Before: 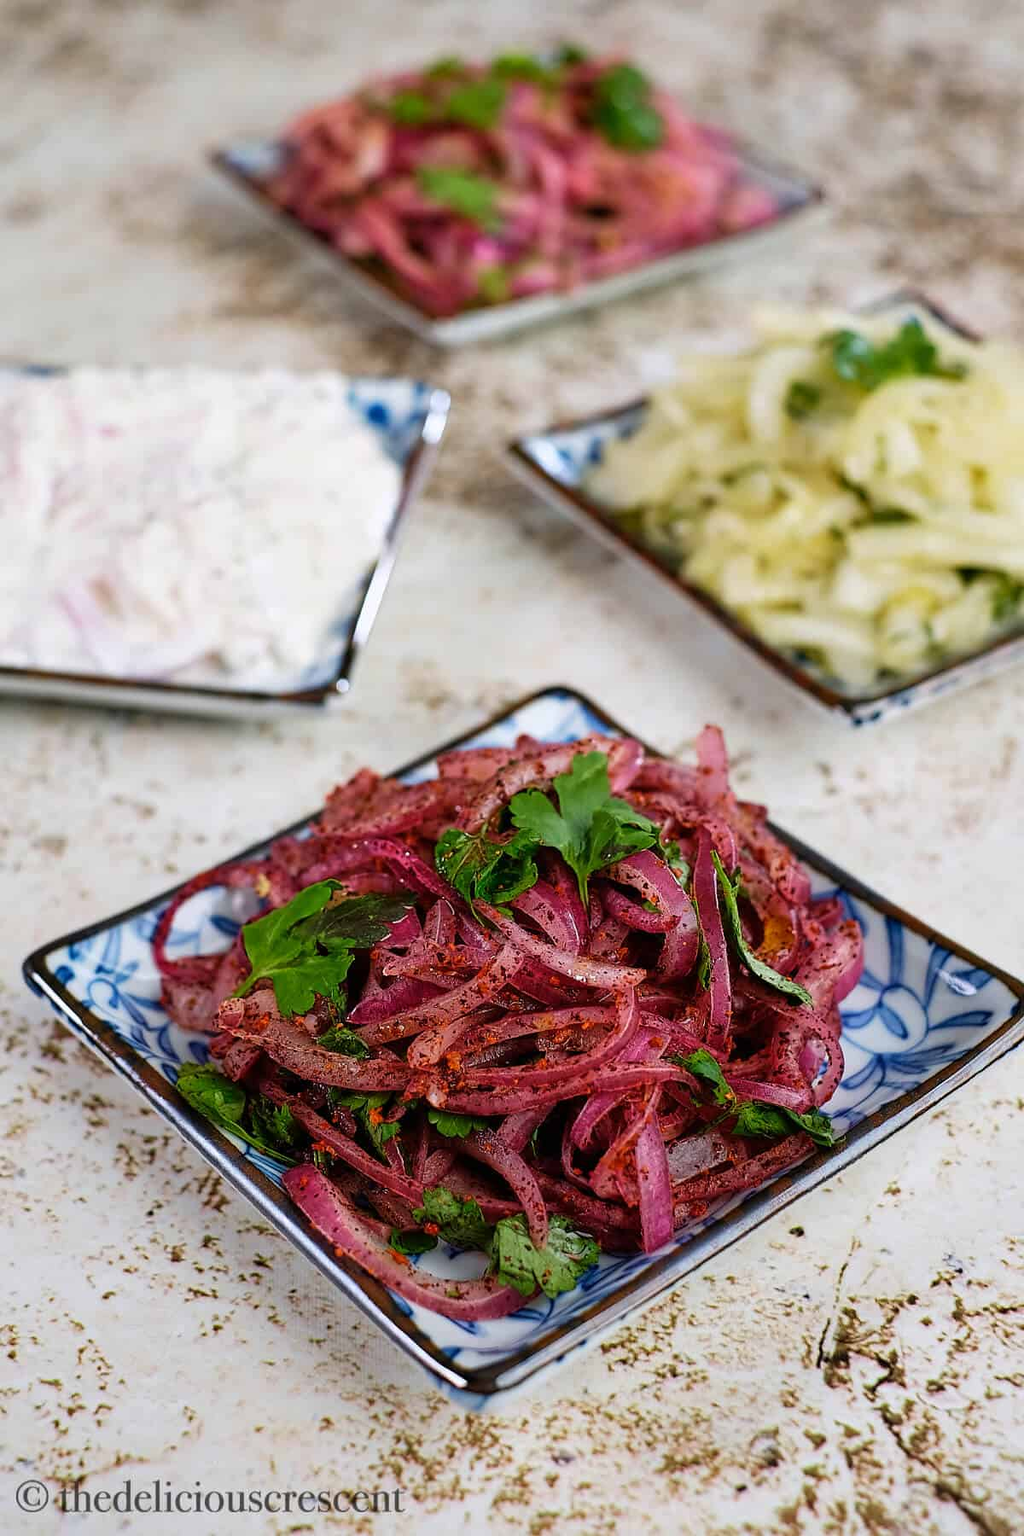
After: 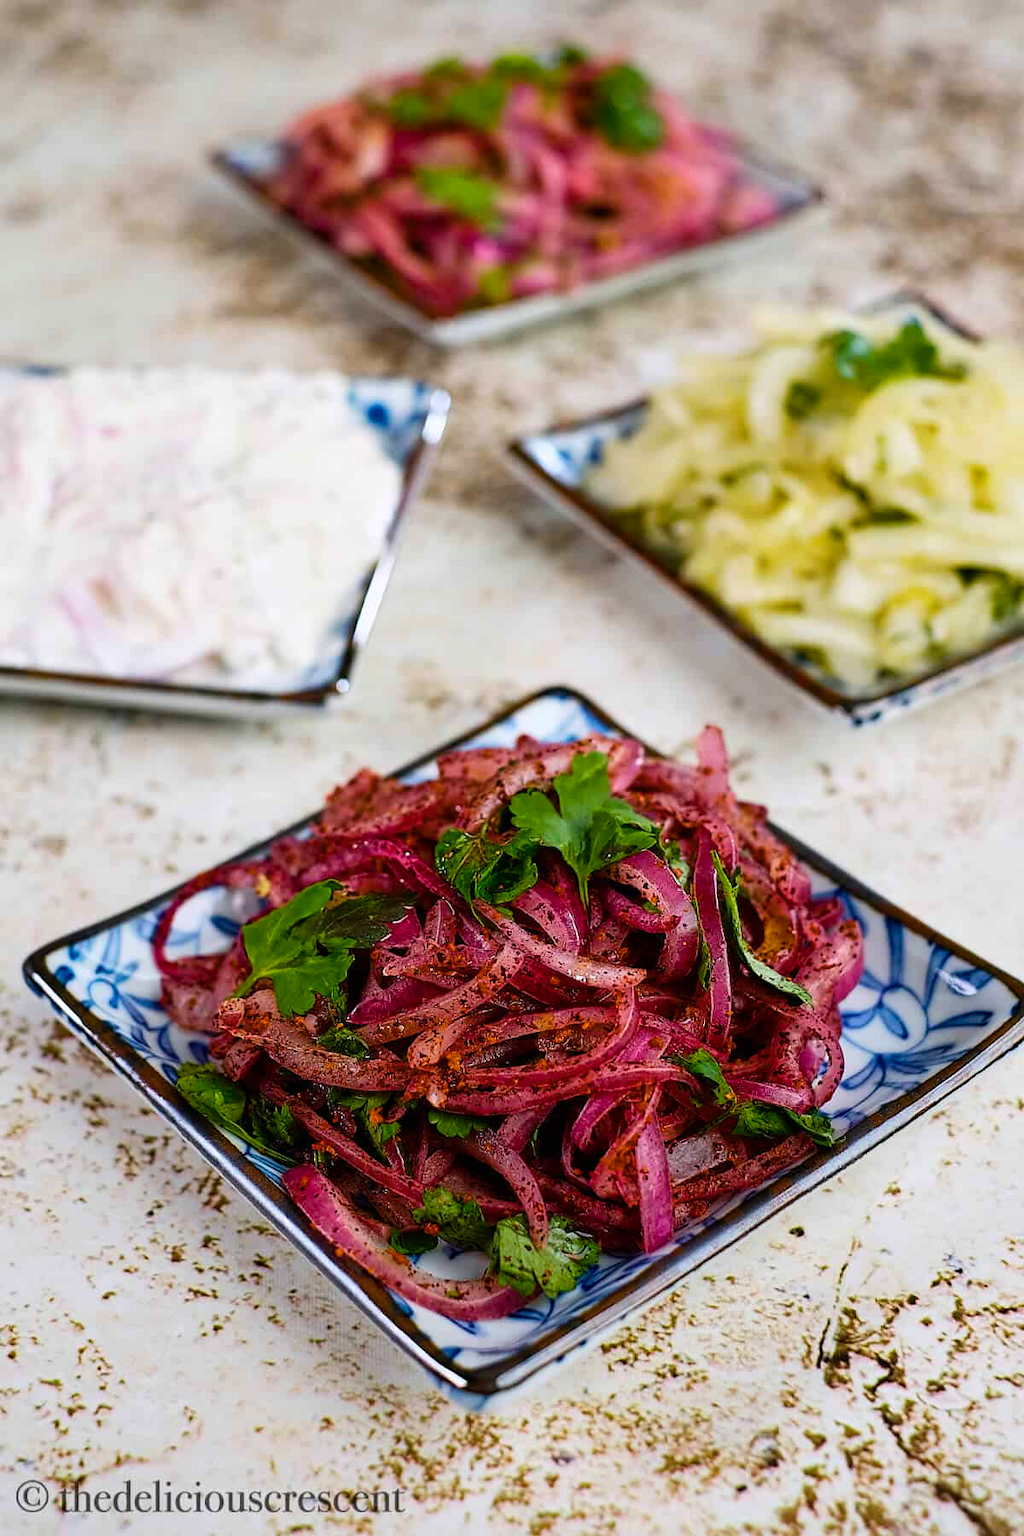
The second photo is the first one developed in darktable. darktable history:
contrast brightness saturation: contrast 0.11, saturation -0.17
color balance rgb: linear chroma grading › global chroma 15%, perceptual saturation grading › global saturation 30%
